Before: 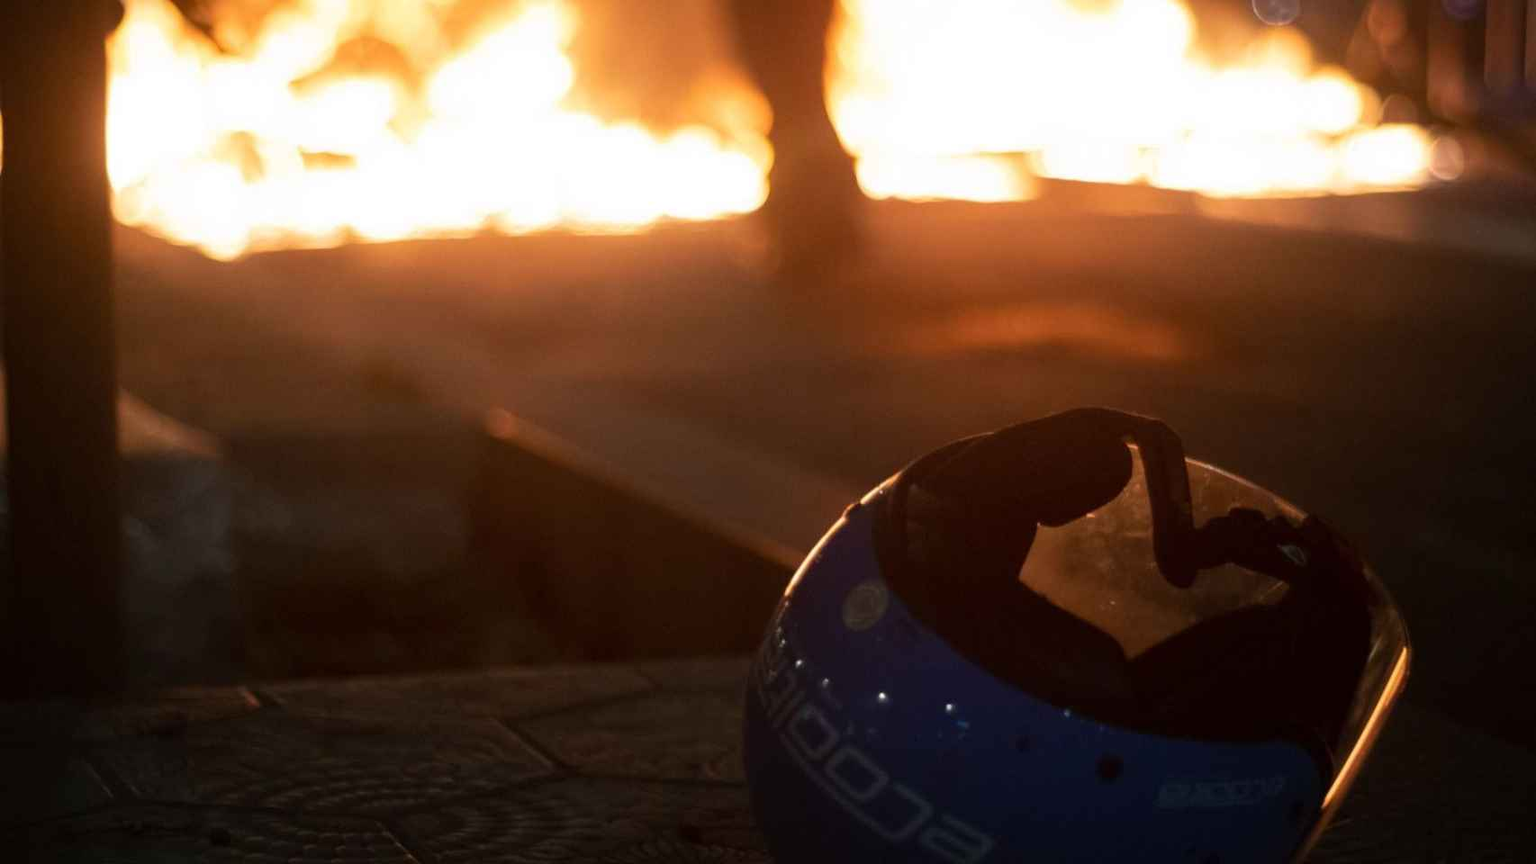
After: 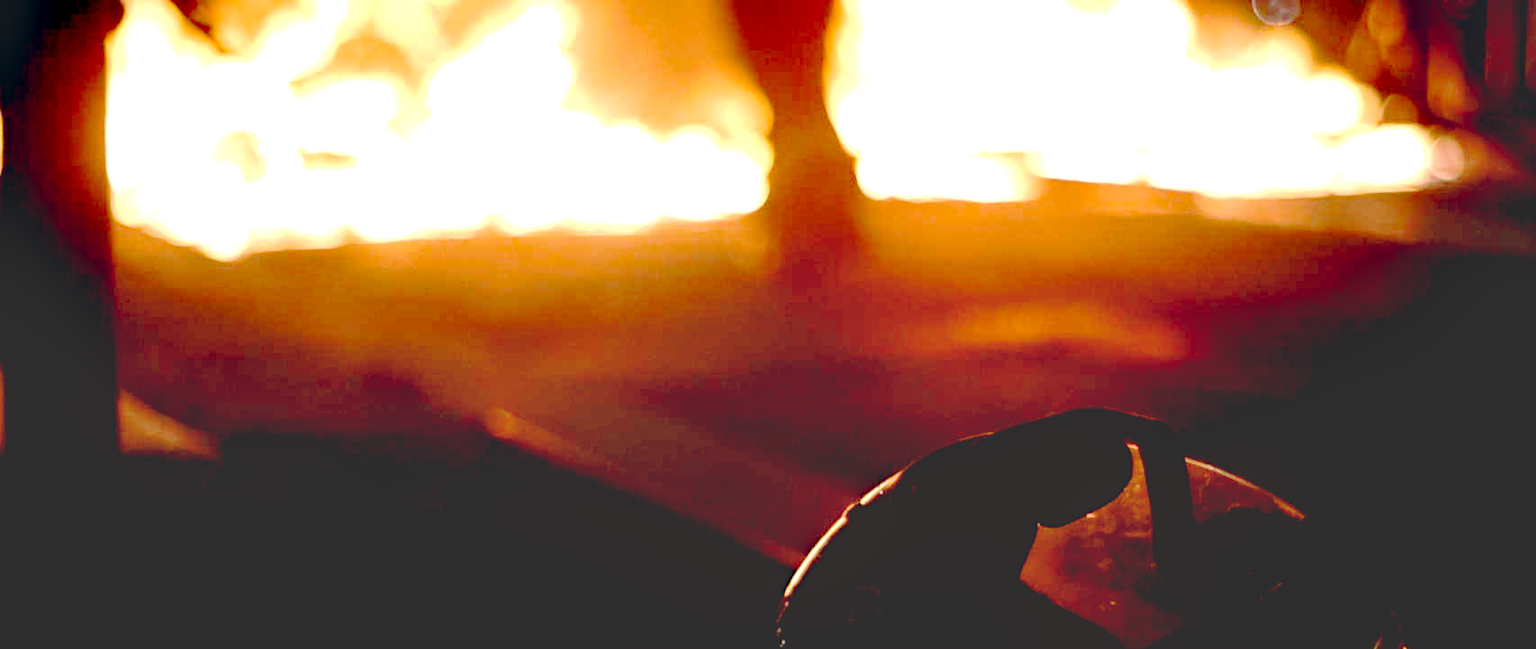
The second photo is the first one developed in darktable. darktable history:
crop: bottom 24.876%
base curve: curves: ch0 [(0.065, 0.026) (0.236, 0.358) (0.53, 0.546) (0.777, 0.841) (0.924, 0.992)], fusion 1, preserve colors none
